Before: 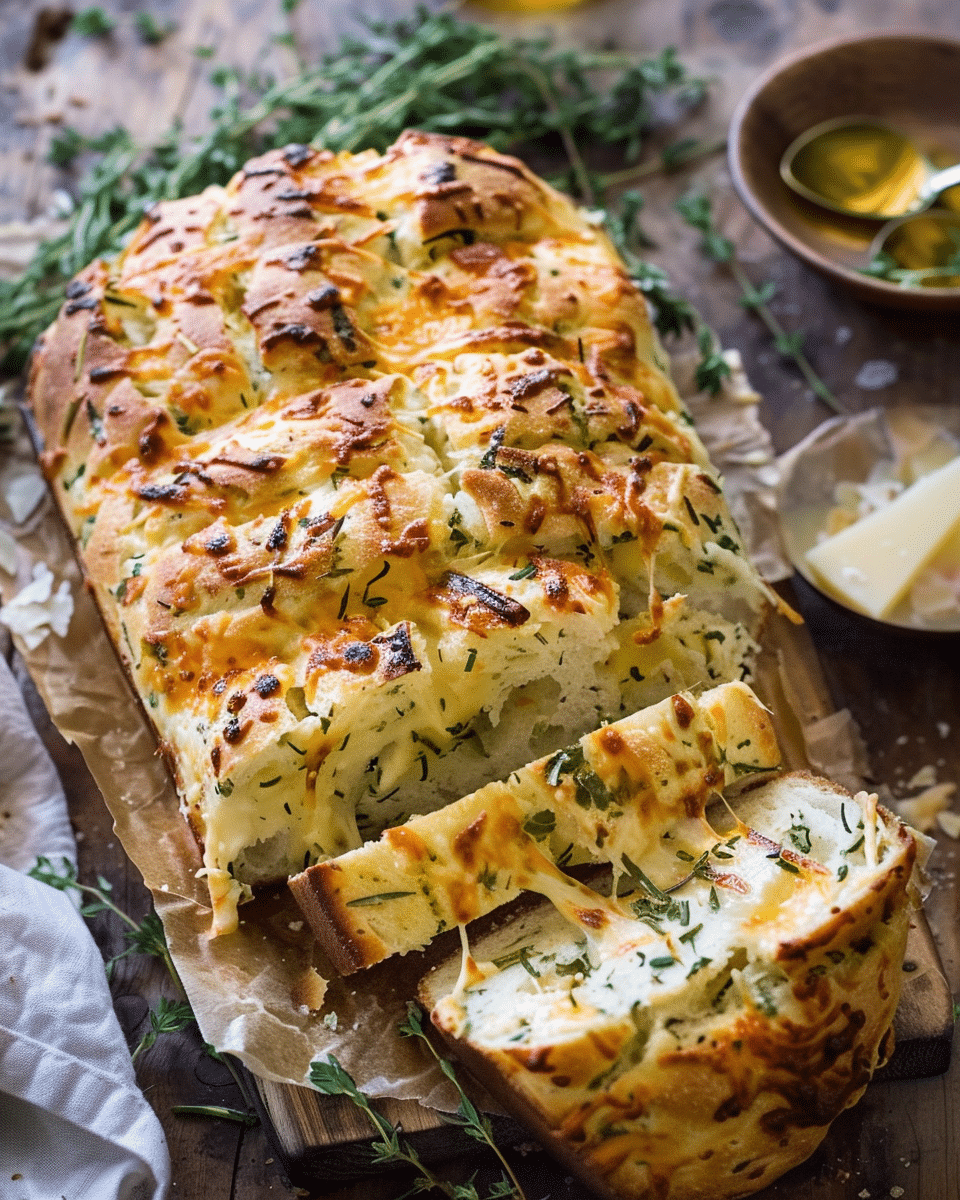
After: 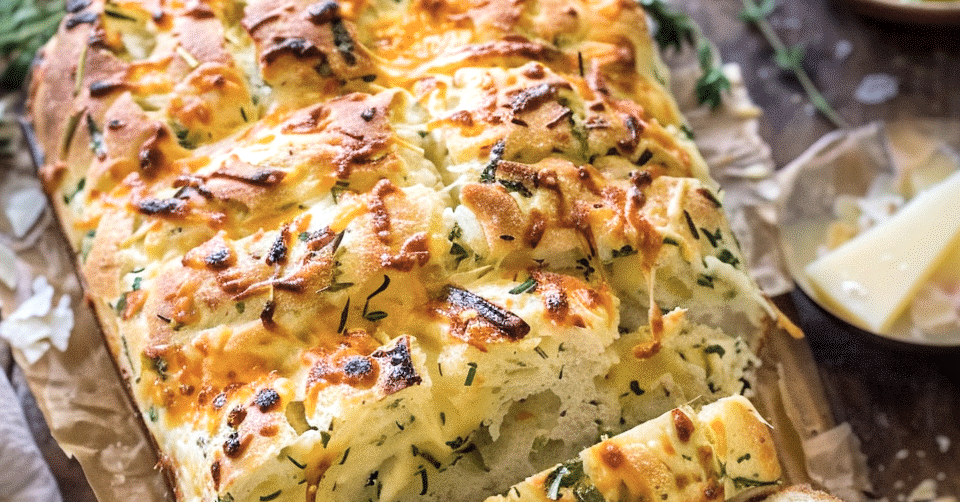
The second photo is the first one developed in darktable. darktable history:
global tonemap: drago (1, 100), detail 1
crop and rotate: top 23.84%, bottom 34.294%
